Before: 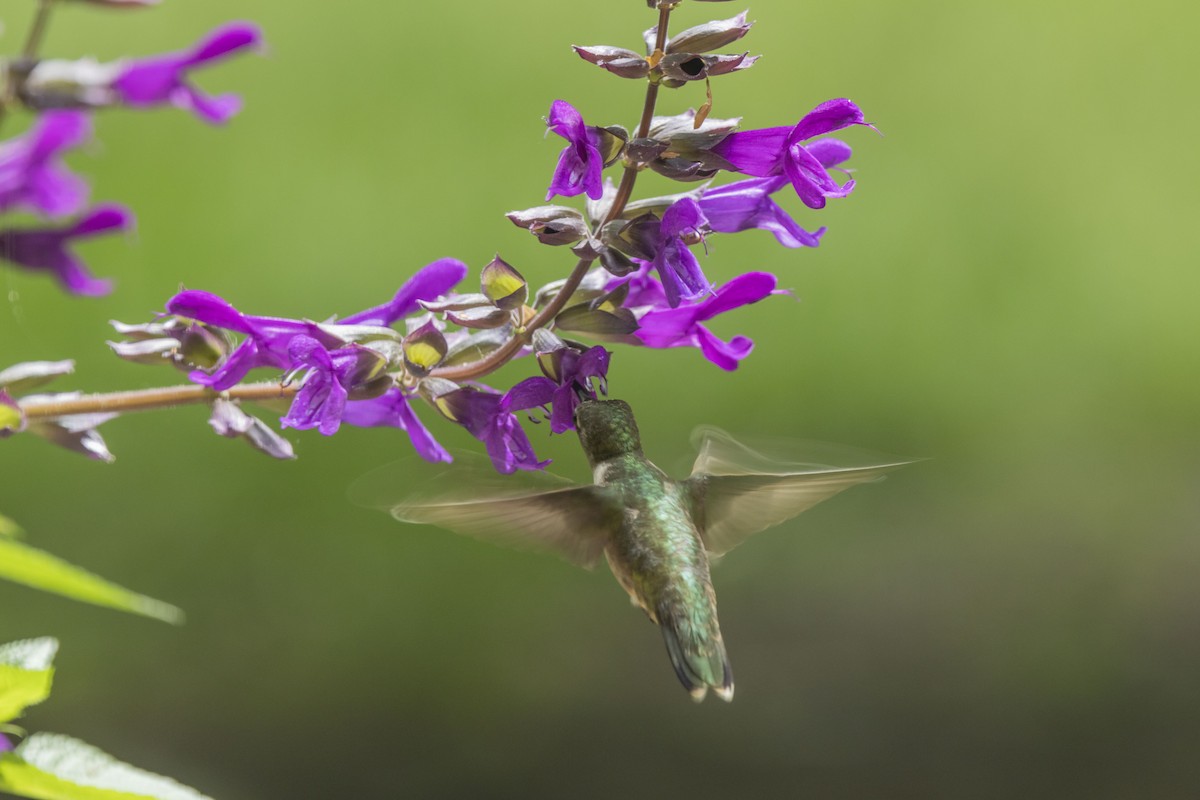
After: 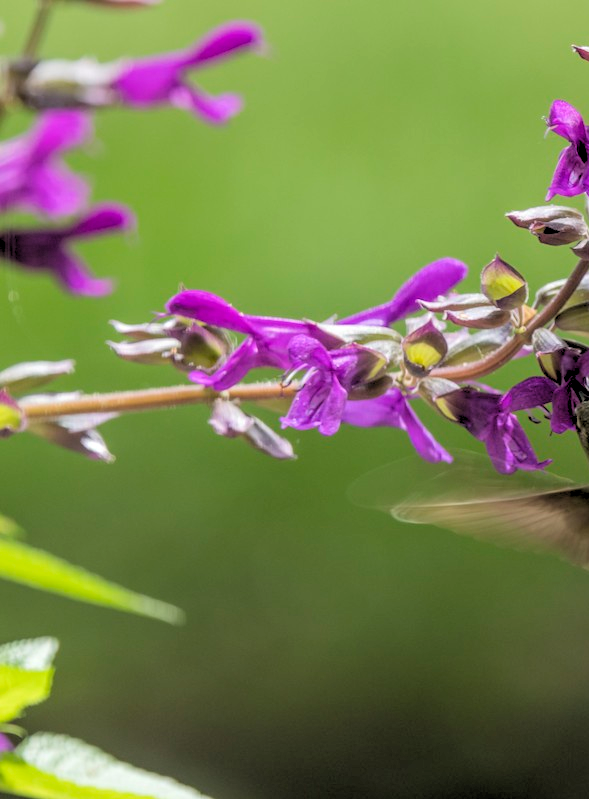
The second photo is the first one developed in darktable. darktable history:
rgb levels: levels [[0.029, 0.461, 0.922], [0, 0.5, 1], [0, 0.5, 1]]
crop and rotate: left 0%, top 0%, right 50.845%
